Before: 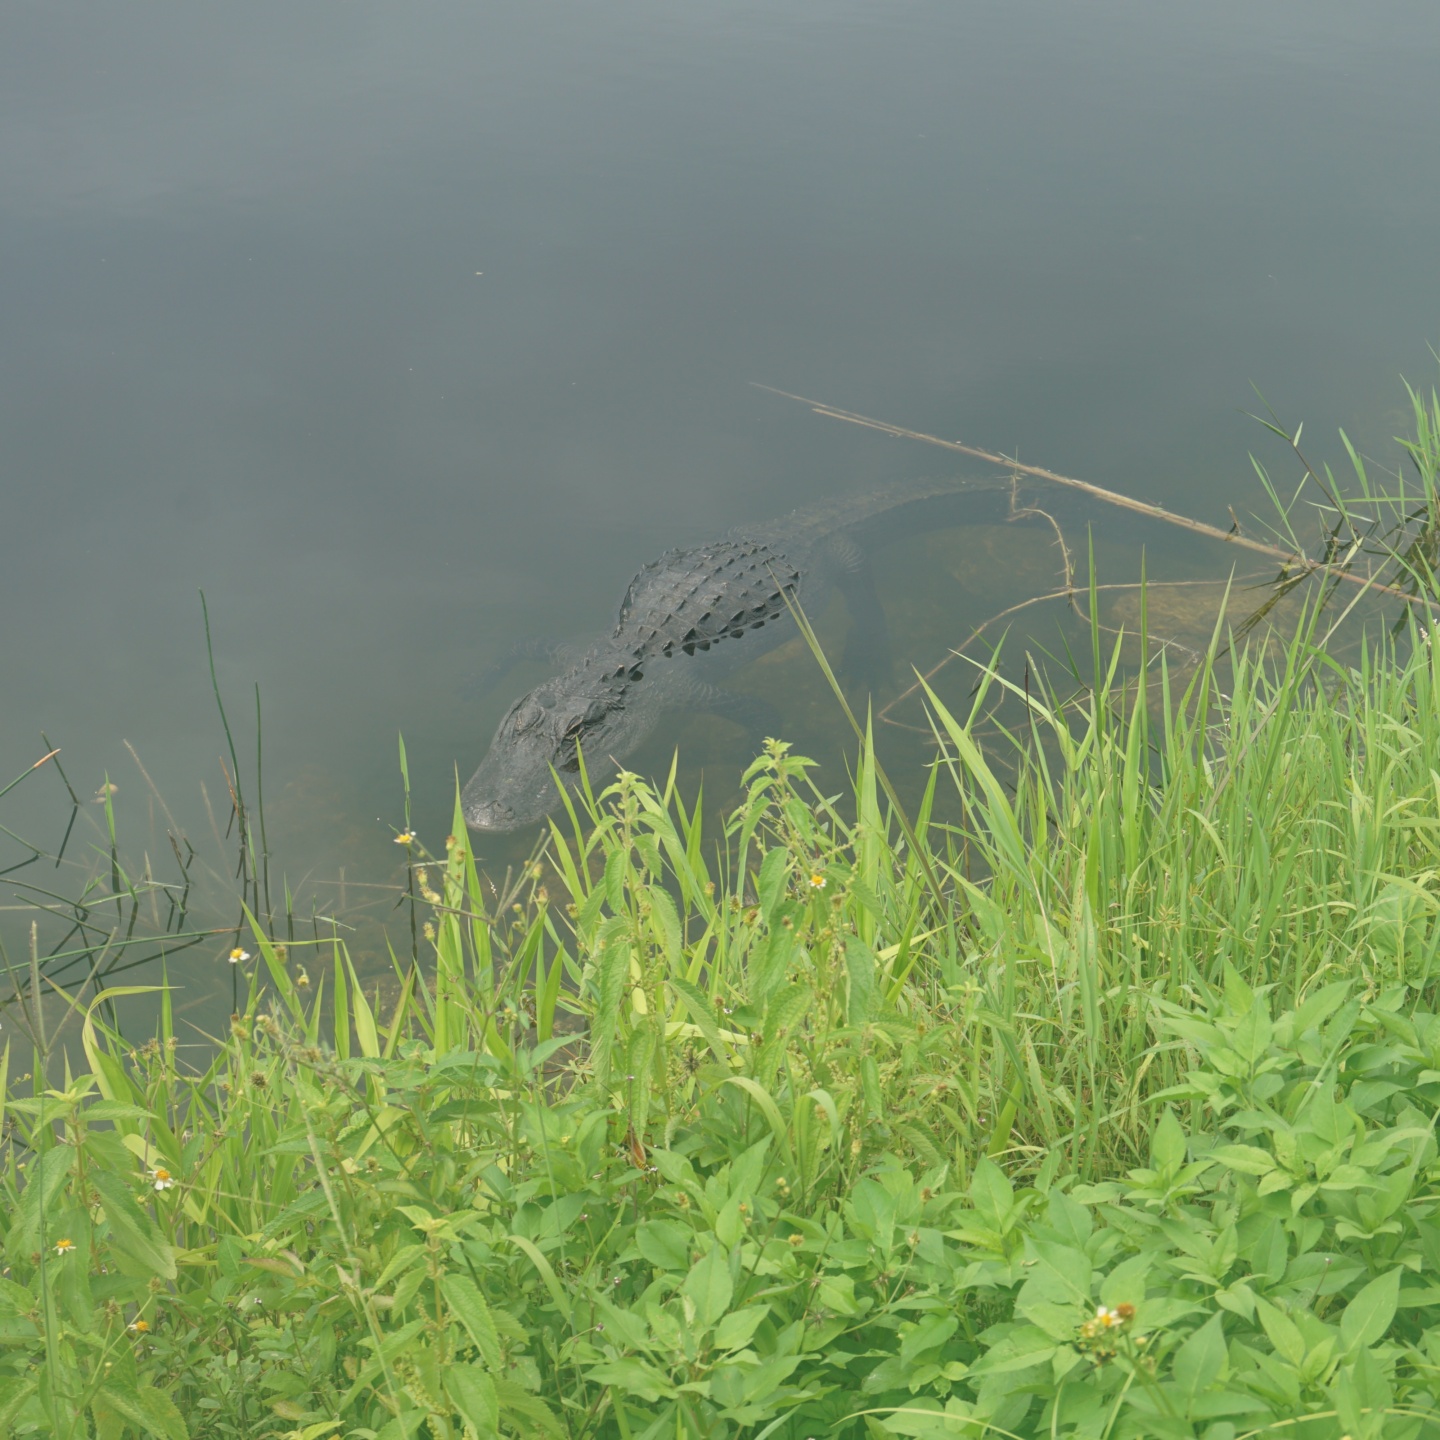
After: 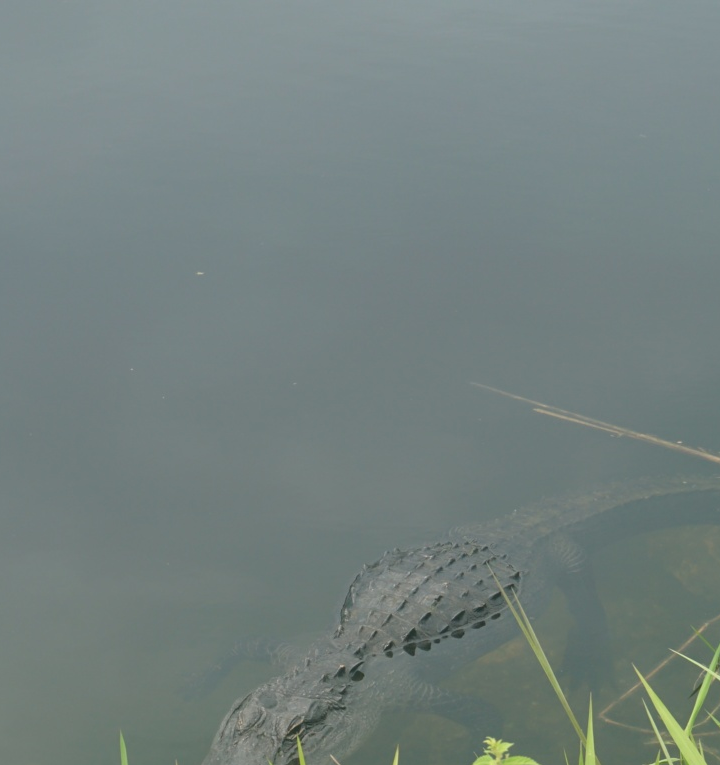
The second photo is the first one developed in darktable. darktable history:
crop: left 19.381%, right 30.594%, bottom 46.857%
